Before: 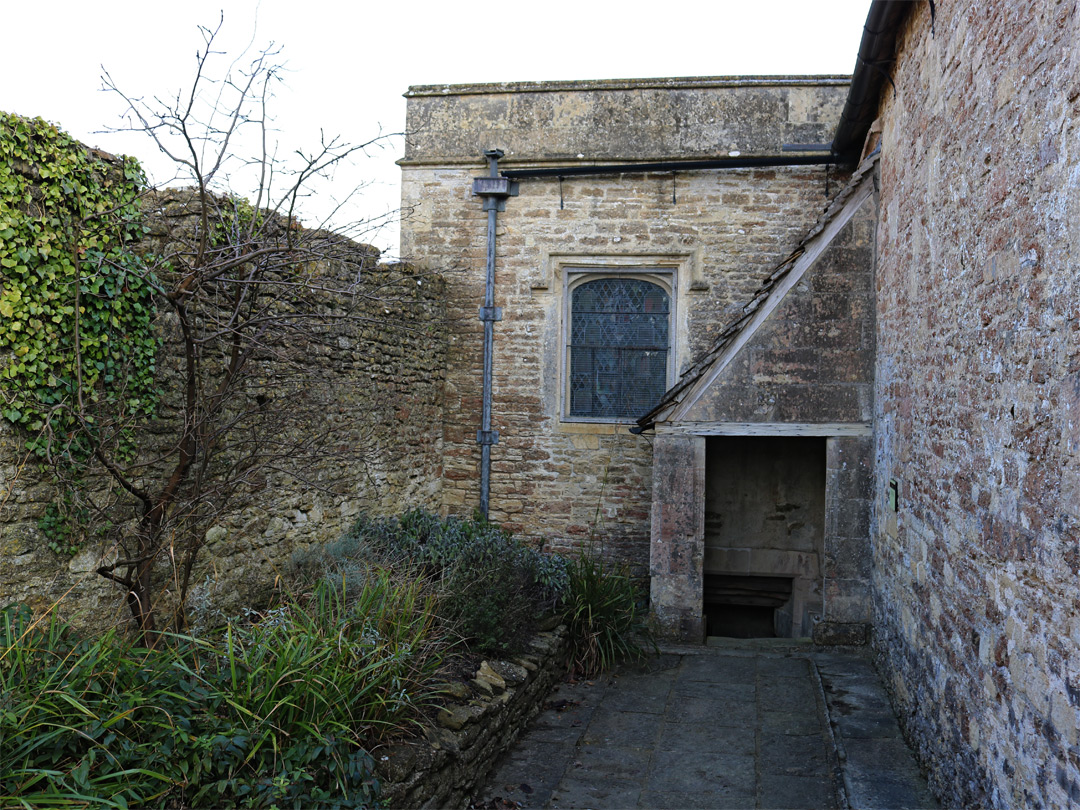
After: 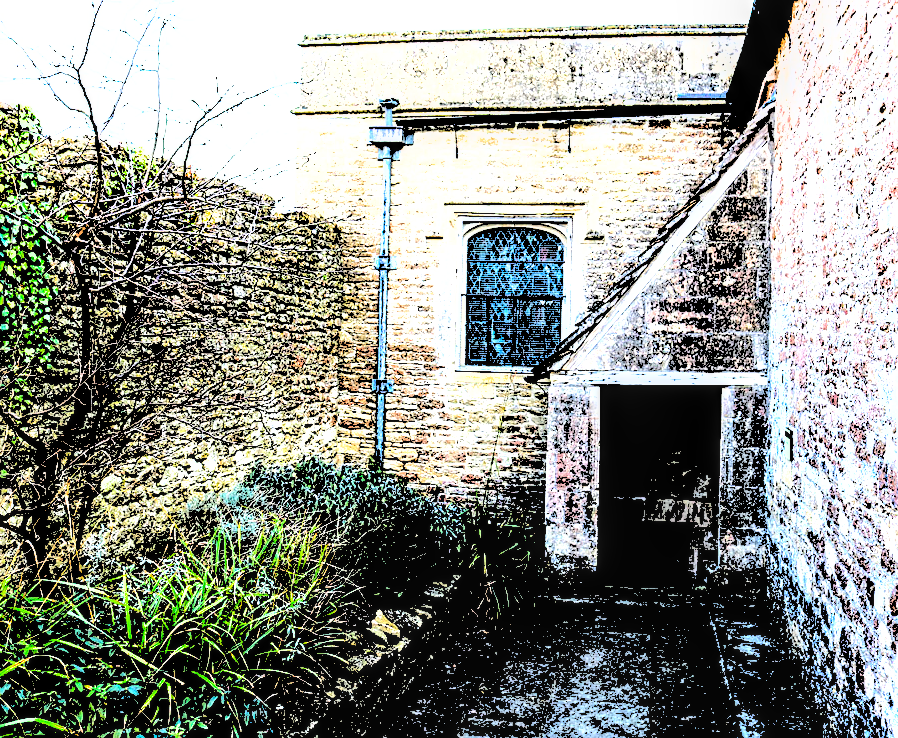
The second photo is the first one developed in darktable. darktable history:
filmic rgb: black relative exposure -7.65 EV, white relative exposure 4.56 EV, hardness 3.61
sharpen: on, module defaults
crop: left 9.773%, top 6.304%, right 7.001%, bottom 2.472%
shadows and highlights: on, module defaults
local contrast: highlights 64%, shadows 53%, detail 168%, midtone range 0.512
levels: levels [0.246, 0.256, 0.506]
